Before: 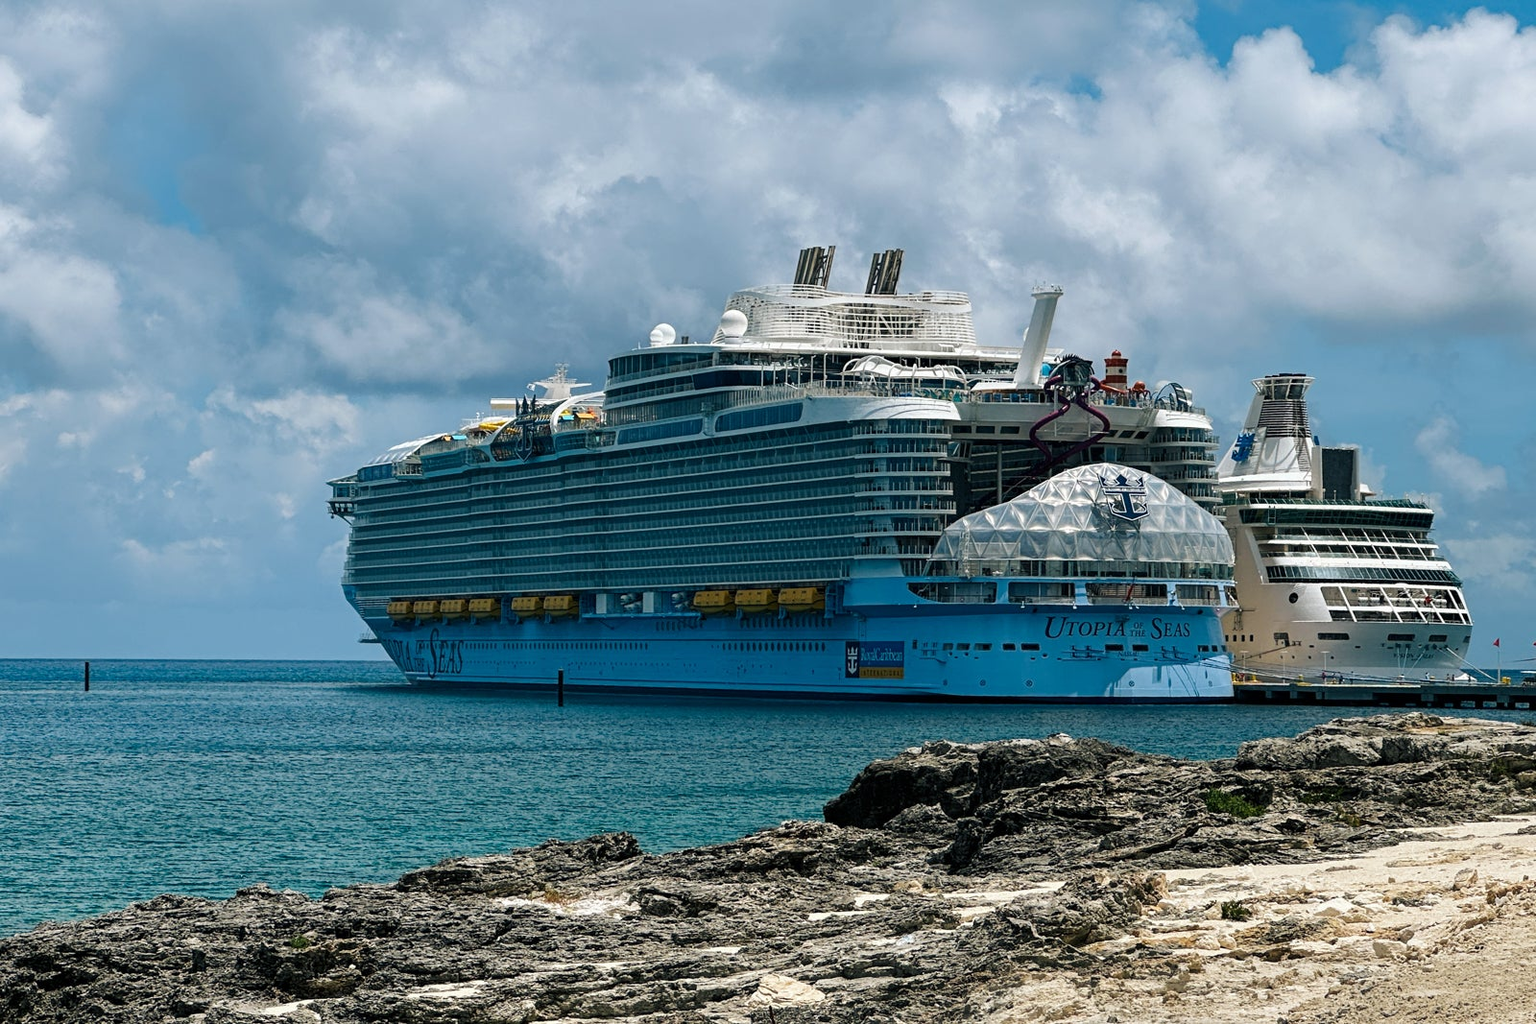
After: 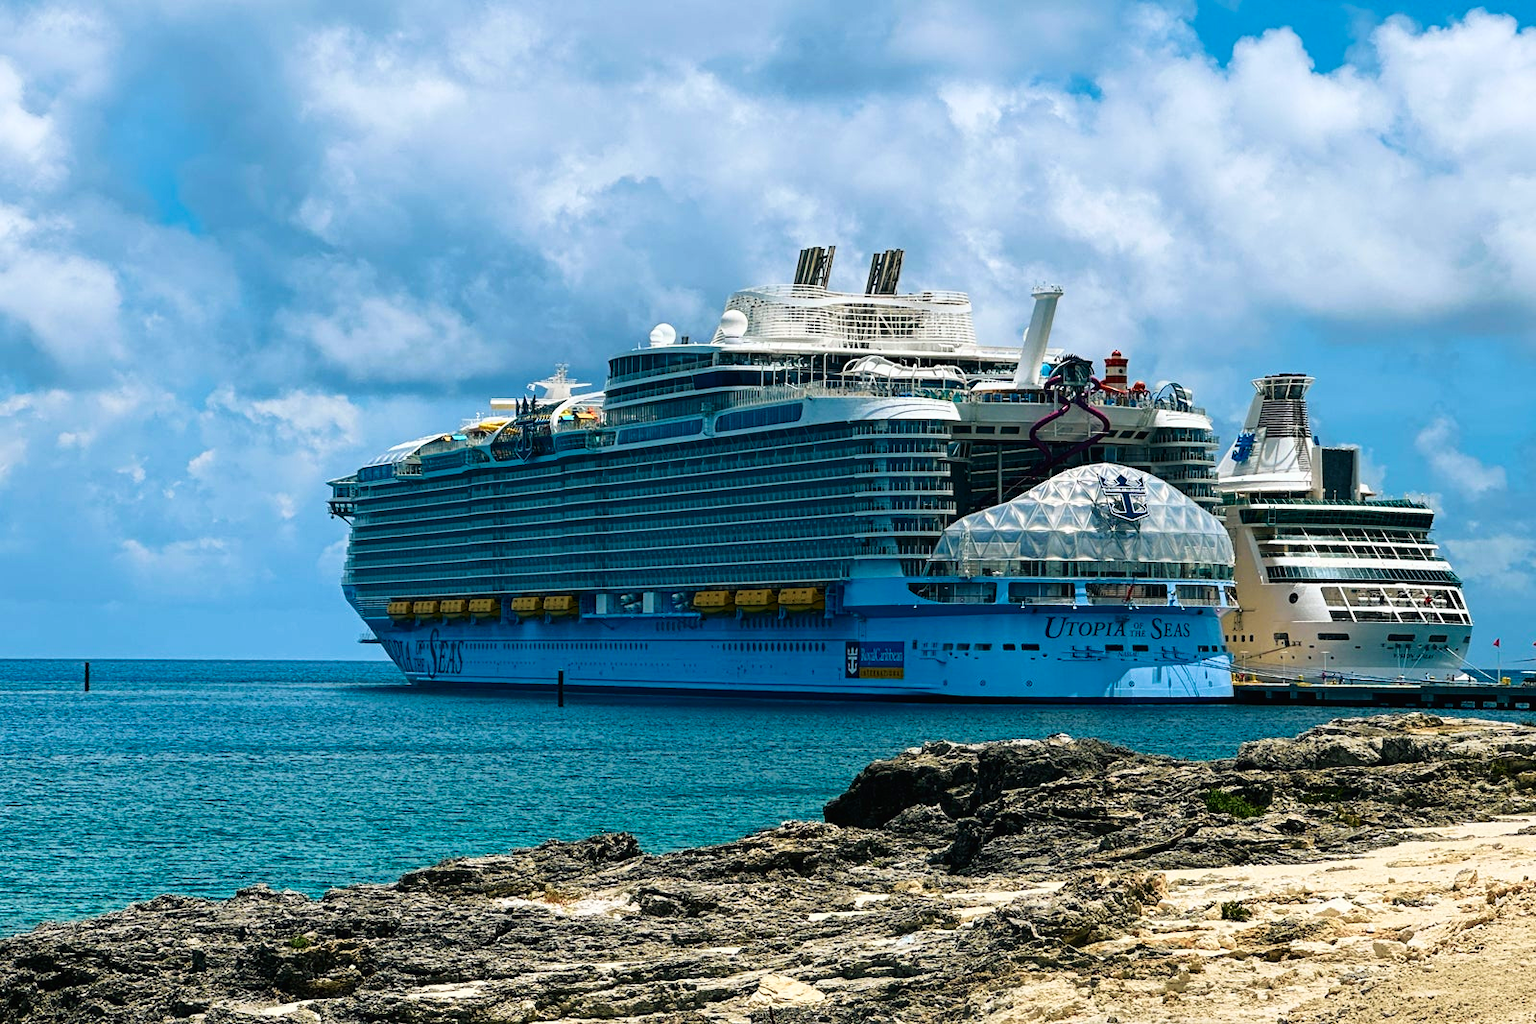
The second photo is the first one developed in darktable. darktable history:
velvia: on, module defaults
tone curve: curves: ch0 [(0, 0.01) (0.037, 0.032) (0.131, 0.108) (0.275, 0.286) (0.483, 0.517) (0.61, 0.661) (0.697, 0.768) (0.797, 0.876) (0.888, 0.952) (0.997, 0.995)]; ch1 [(0, 0) (0.312, 0.262) (0.425, 0.402) (0.5, 0.5) (0.527, 0.532) (0.556, 0.585) (0.683, 0.706) (0.746, 0.77) (1, 1)]; ch2 [(0, 0) (0.223, 0.185) (0.333, 0.284) (0.432, 0.4) (0.502, 0.502) (0.525, 0.527) (0.545, 0.564) (0.587, 0.613) (0.636, 0.654) (0.711, 0.729) (0.845, 0.855) (0.998, 0.977)], color space Lab, independent channels, preserve colors none
